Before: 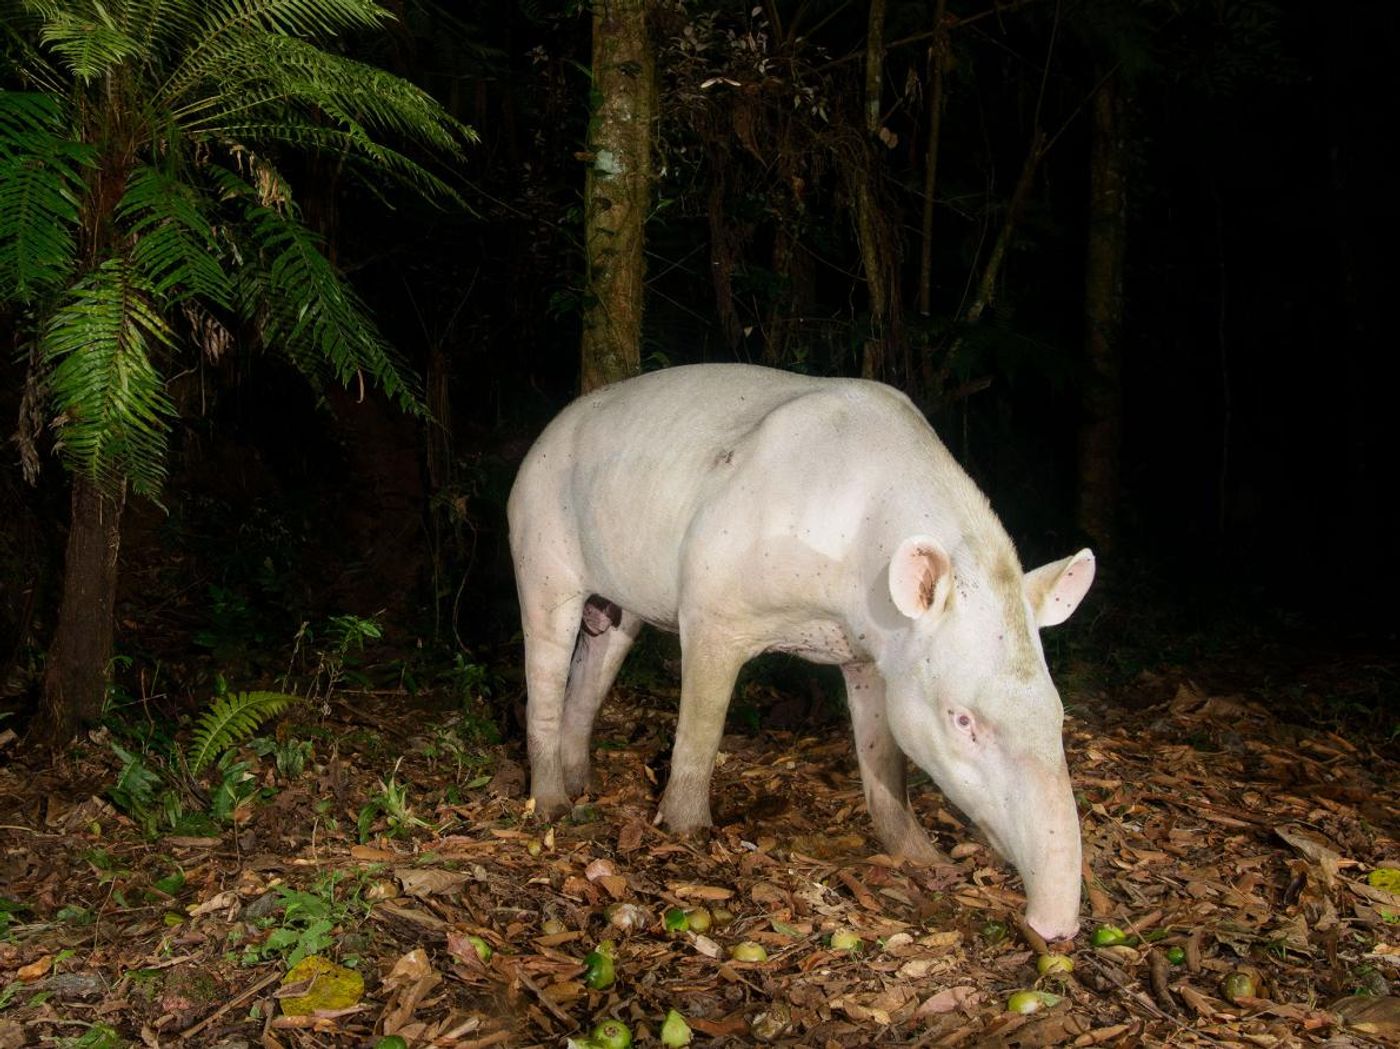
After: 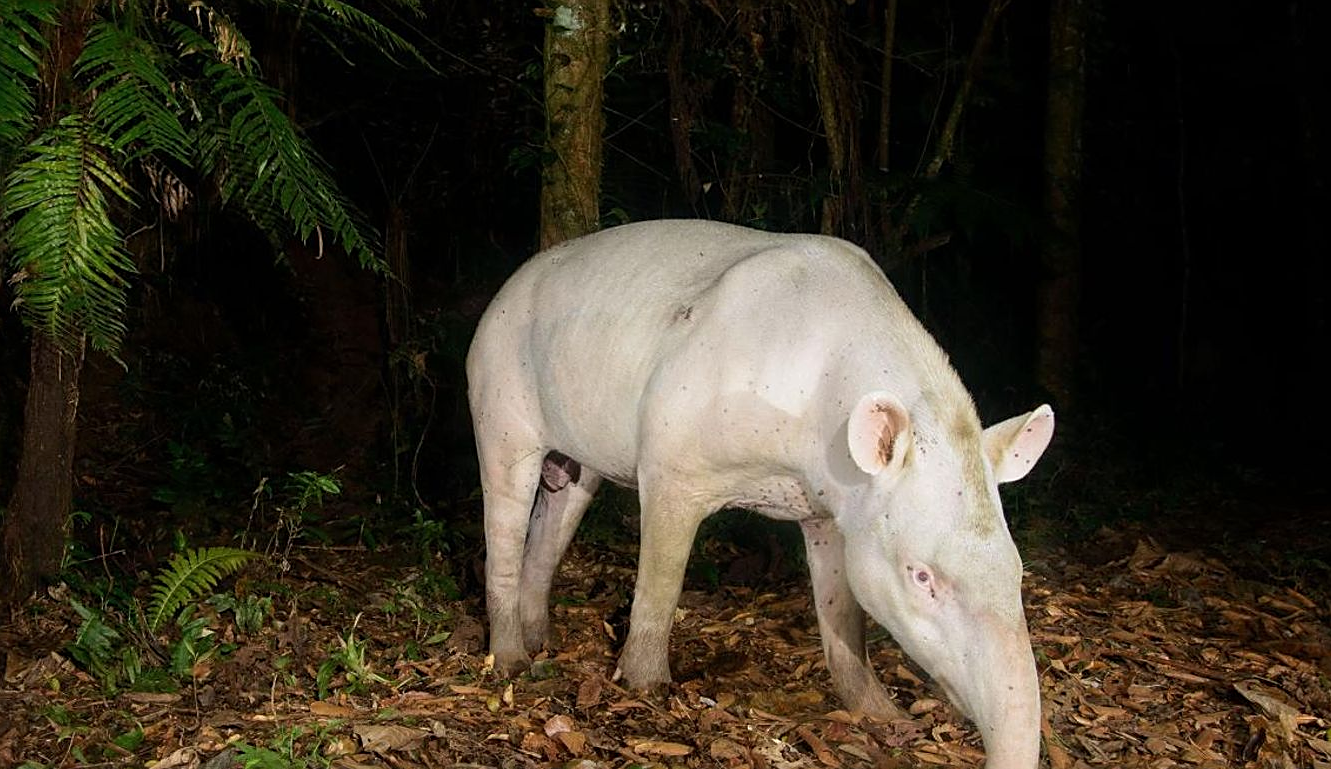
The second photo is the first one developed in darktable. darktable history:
crop and rotate: left 2.977%, top 13.749%, right 1.929%, bottom 12.906%
sharpen: amount 0.496
